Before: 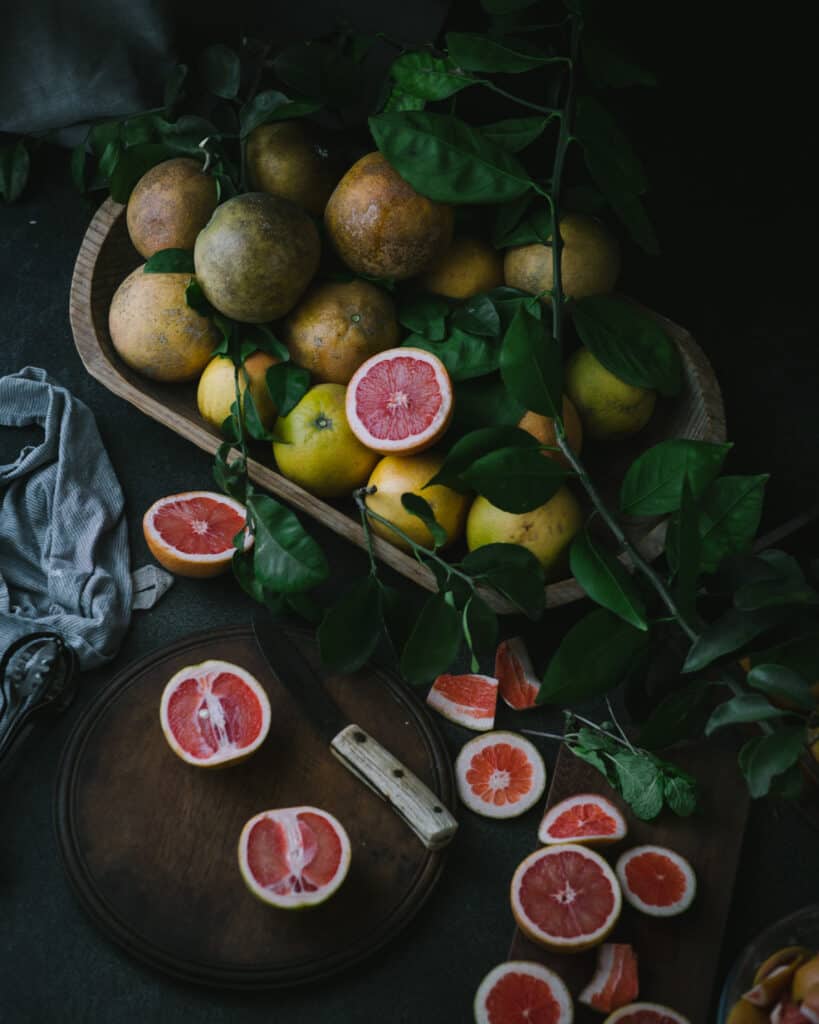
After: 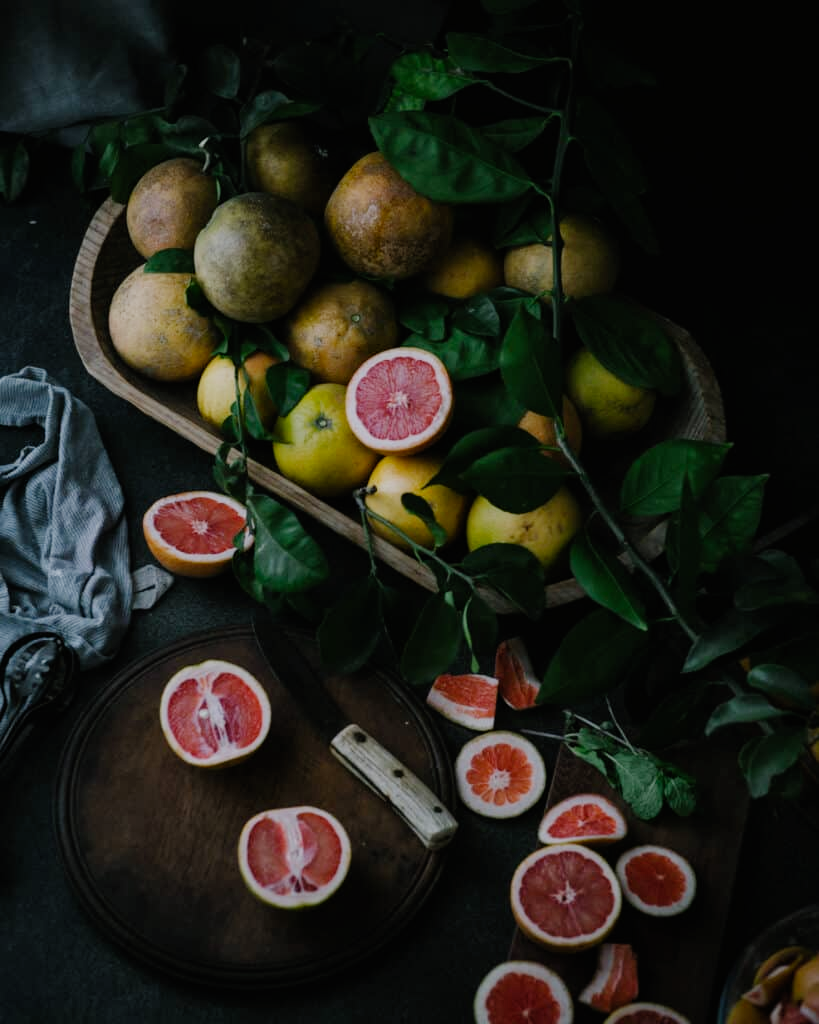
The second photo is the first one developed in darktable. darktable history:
filmic rgb: black relative exposure -8.03 EV, white relative exposure 3.78 EV, hardness 4.39, preserve chrominance no, color science v5 (2021)
